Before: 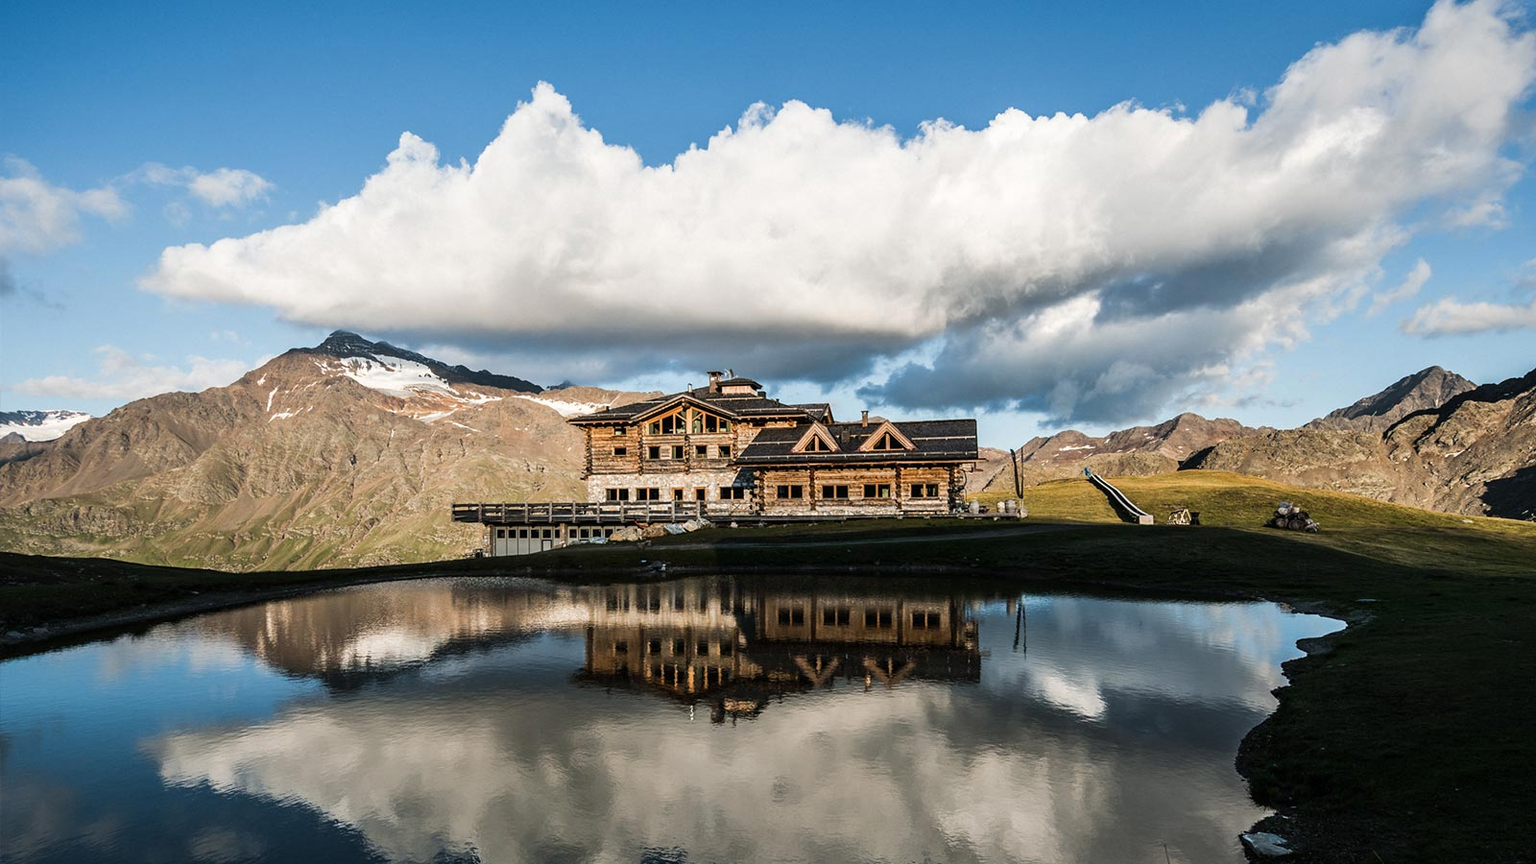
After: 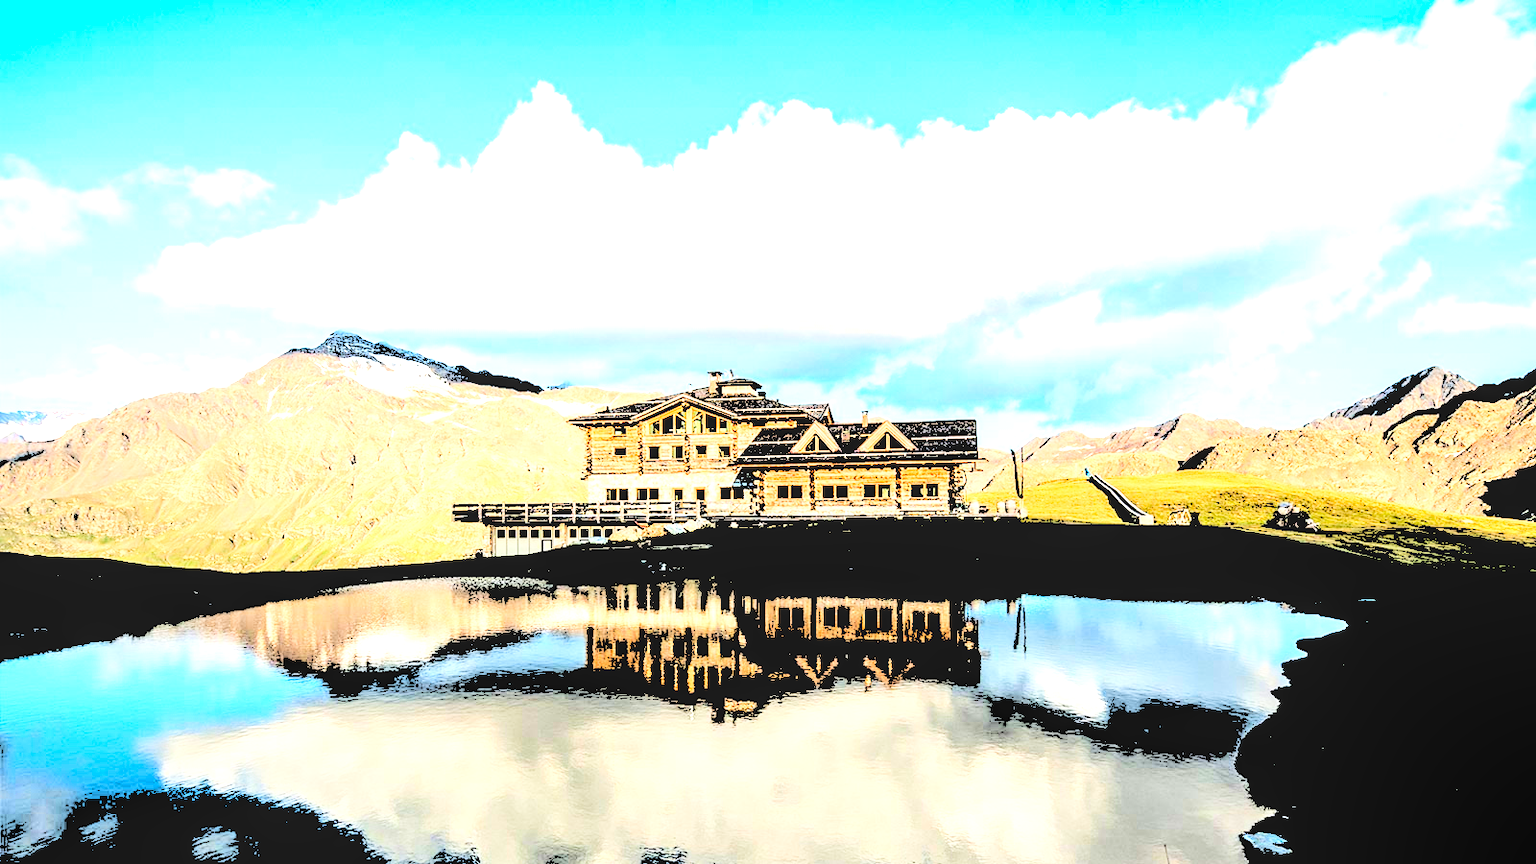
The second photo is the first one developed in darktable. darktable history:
local contrast: on, module defaults
levels: levels [0.246, 0.256, 0.506]
